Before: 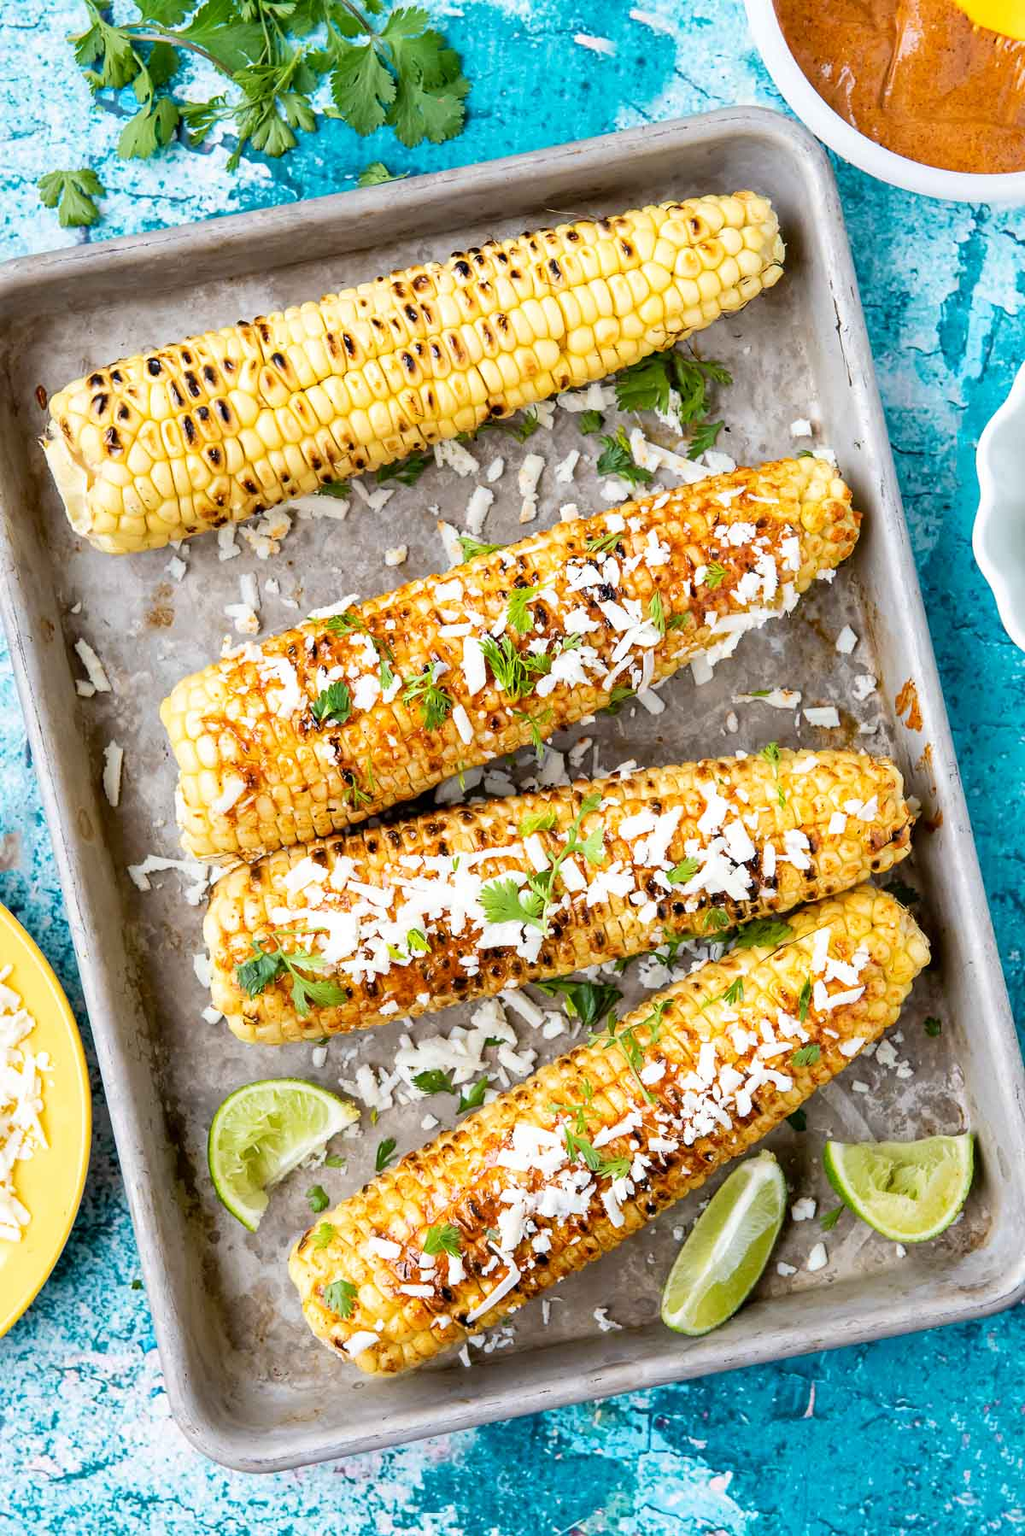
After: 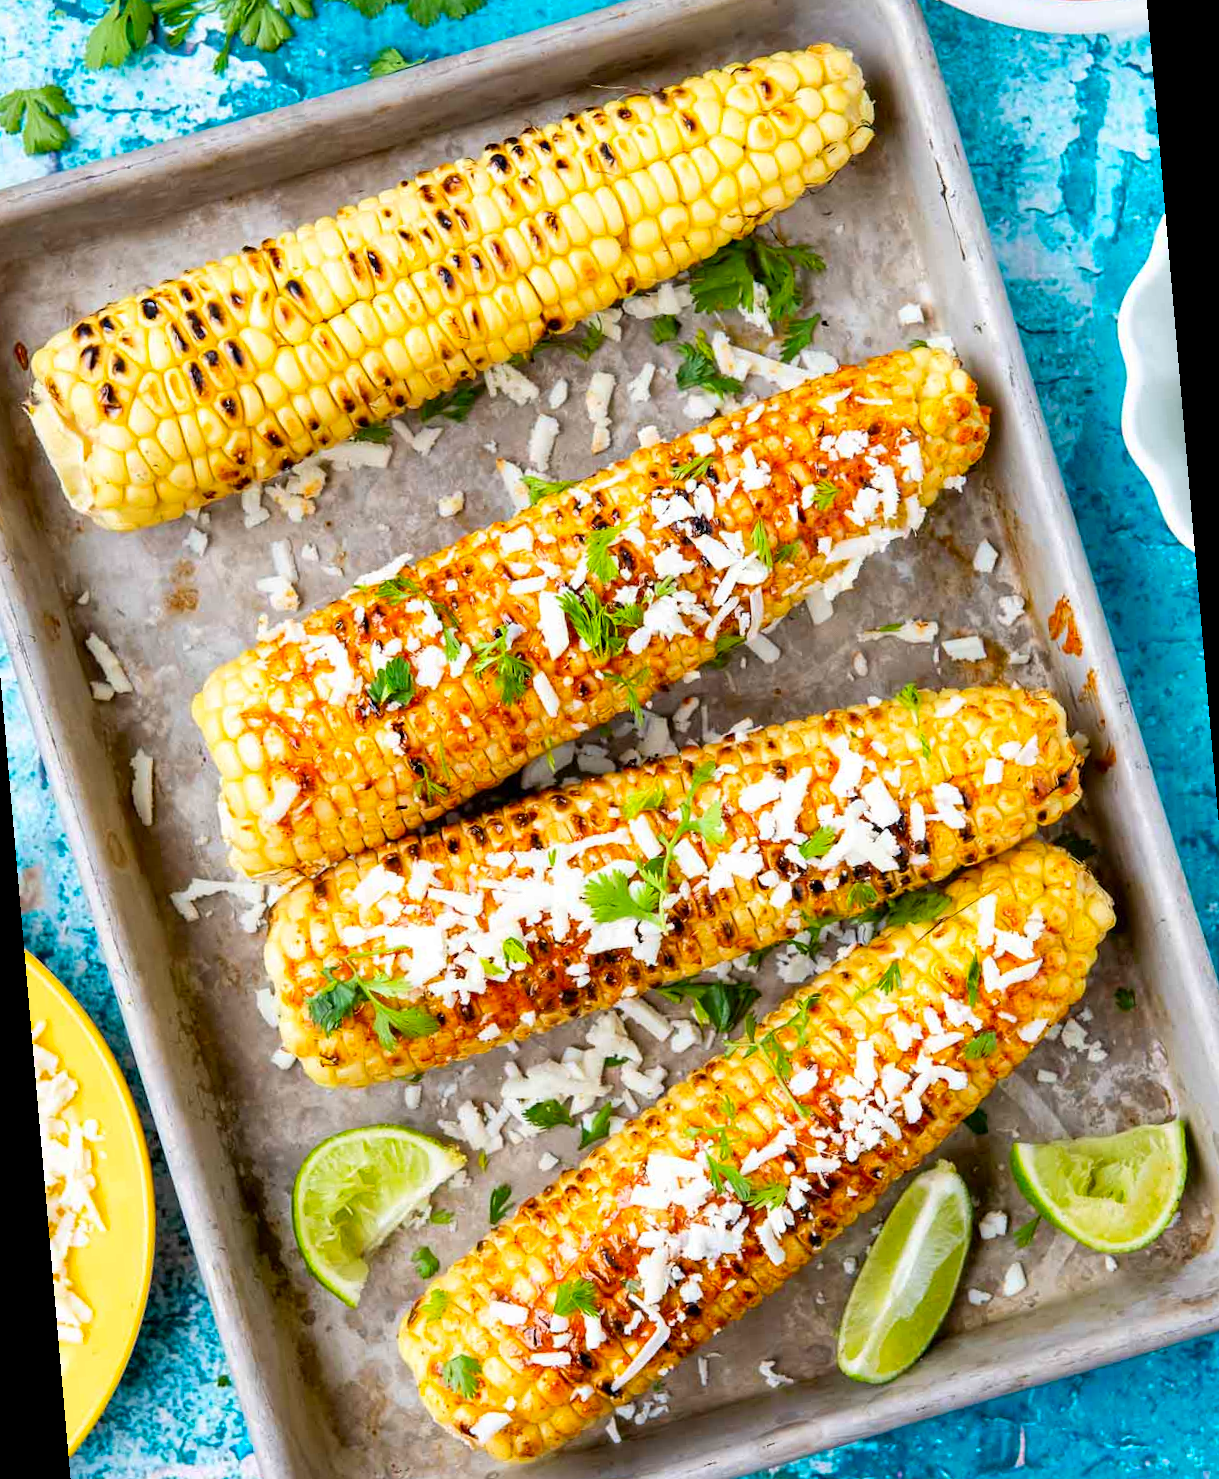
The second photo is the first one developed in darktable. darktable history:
color correction: saturation 1.32
rotate and perspective: rotation -5°, crop left 0.05, crop right 0.952, crop top 0.11, crop bottom 0.89
